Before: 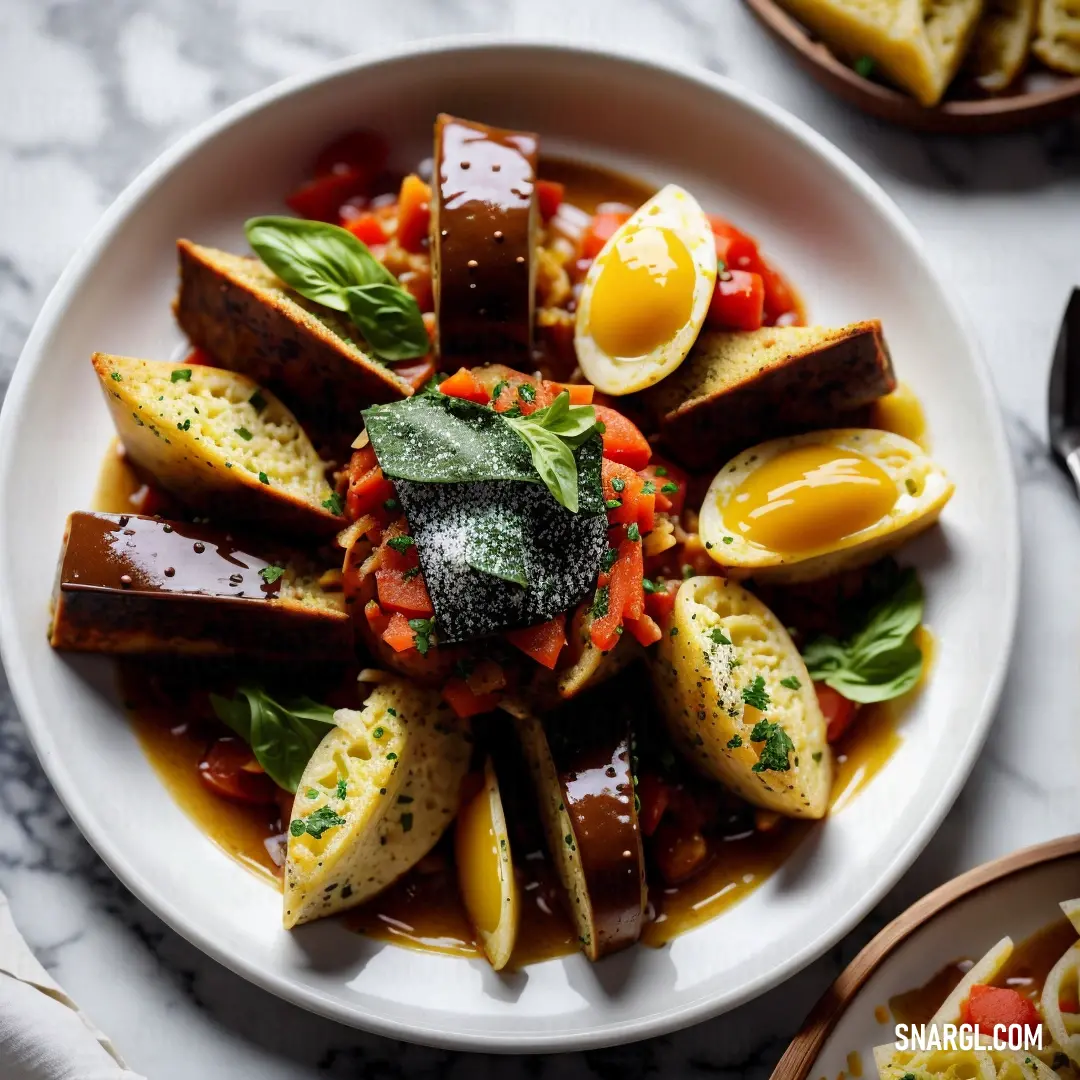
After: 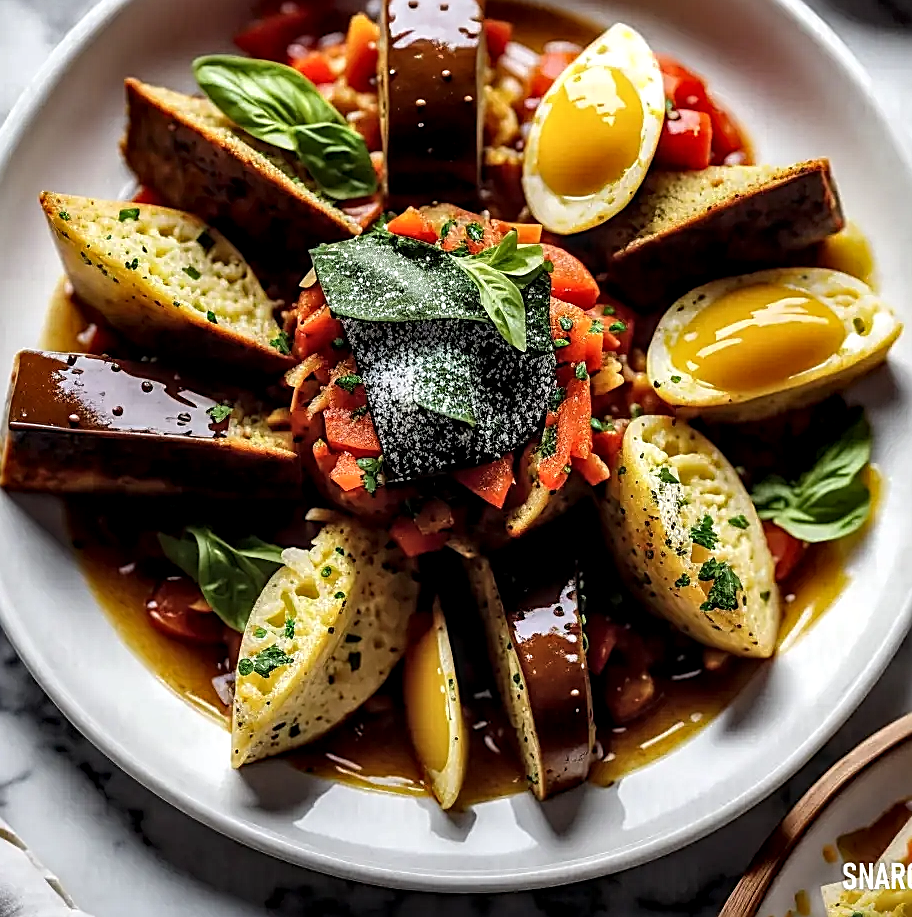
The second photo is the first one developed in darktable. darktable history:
crop and rotate: left 4.876%, top 15.033%, right 10.656%
local contrast: detail 150%
sharpen: amount 0.897
shadows and highlights: low approximation 0.01, soften with gaussian
